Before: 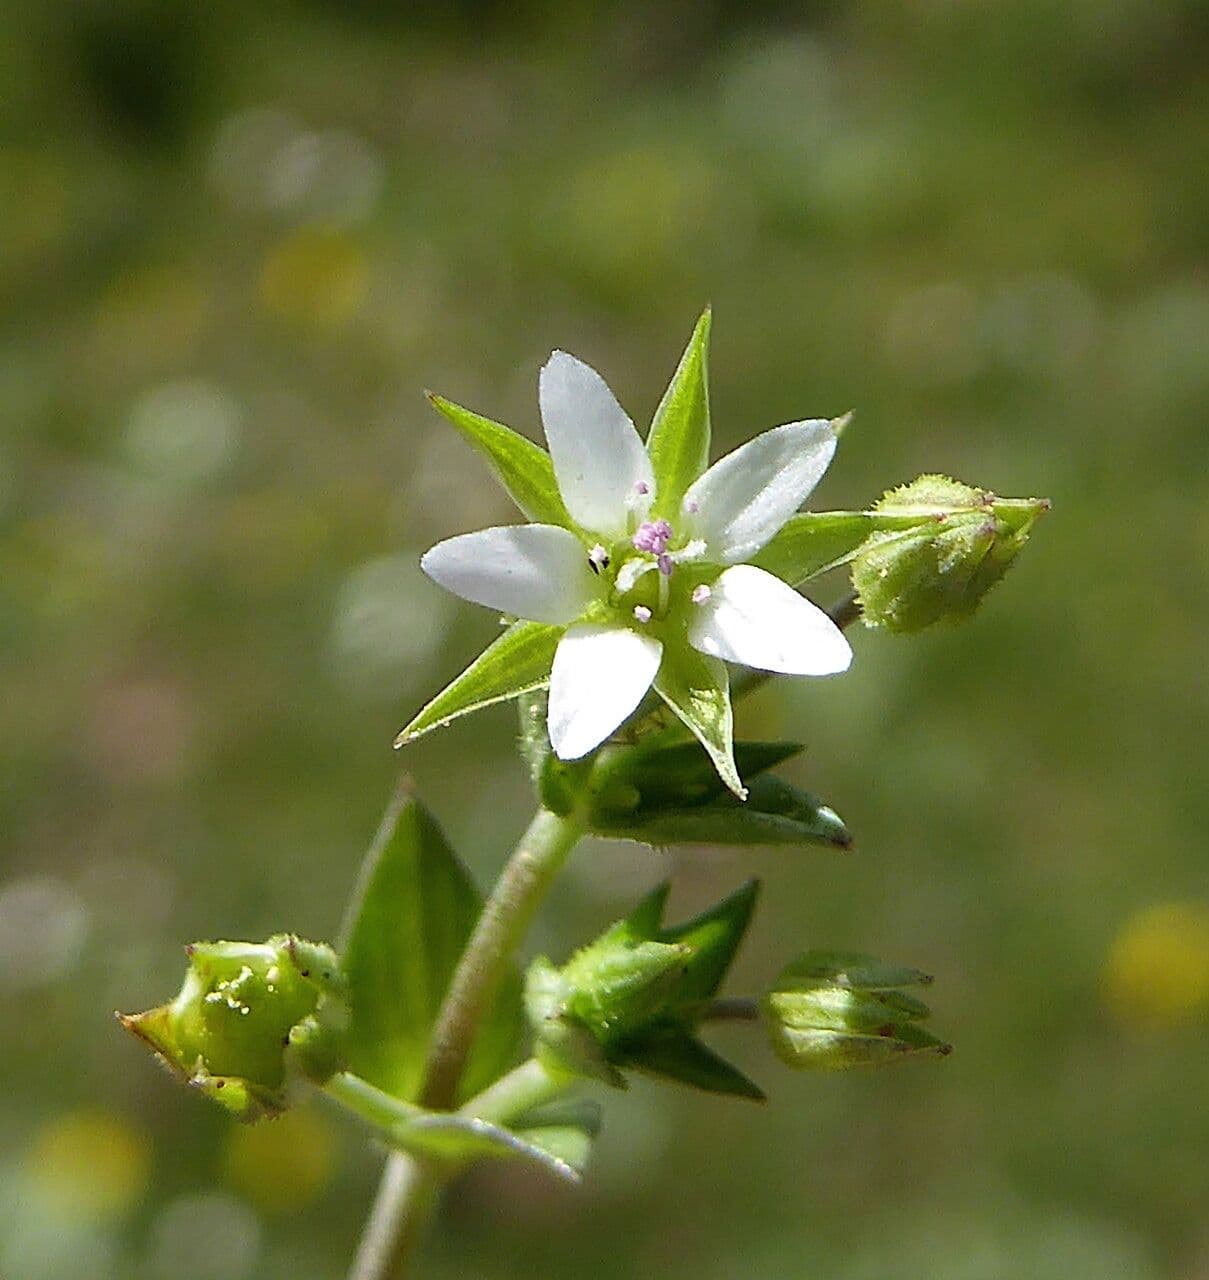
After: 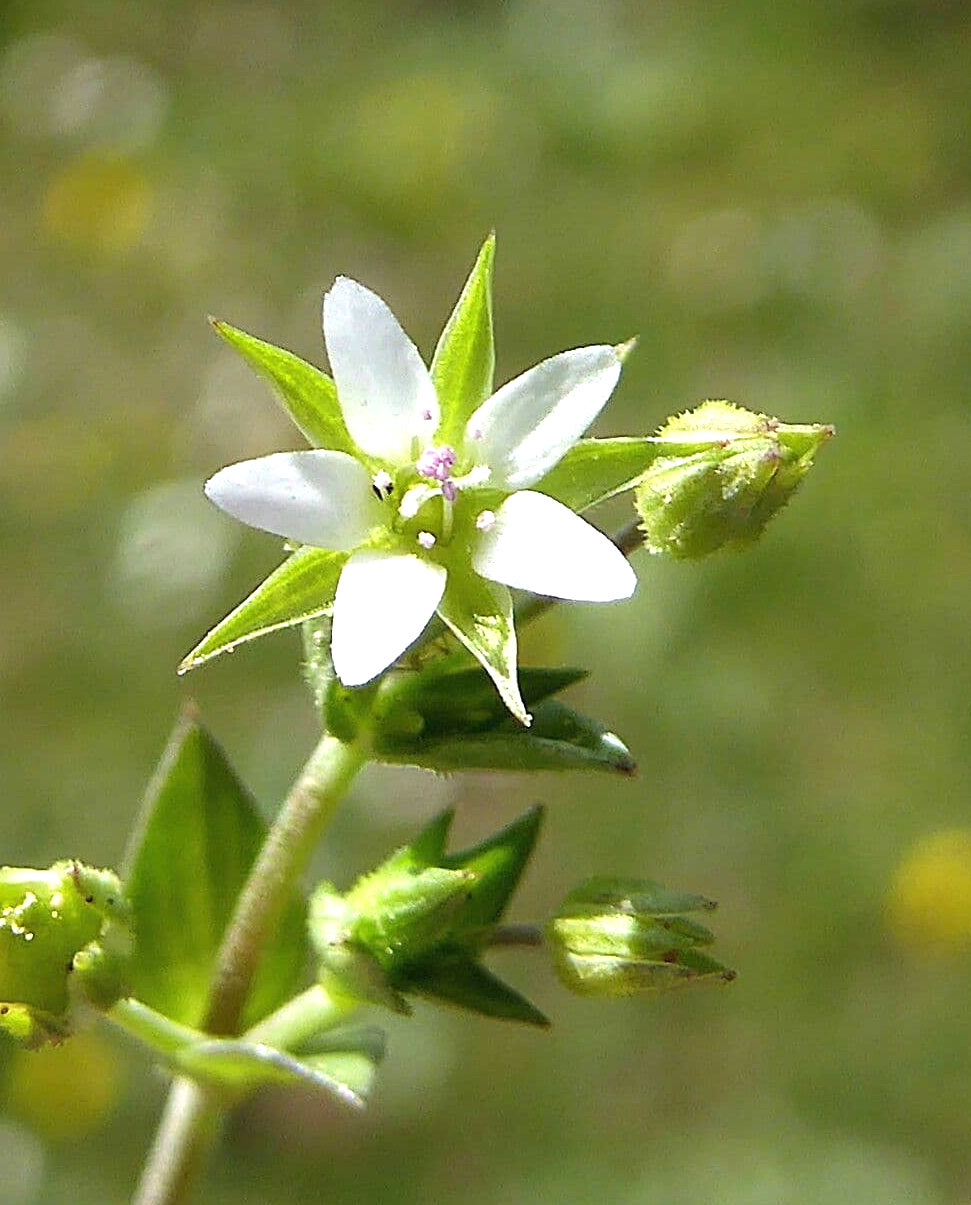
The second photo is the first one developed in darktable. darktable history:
exposure: exposure 0.659 EV, compensate exposure bias true, compensate highlight preservation false
crop and rotate: left 17.894%, top 5.817%, right 1.725%
